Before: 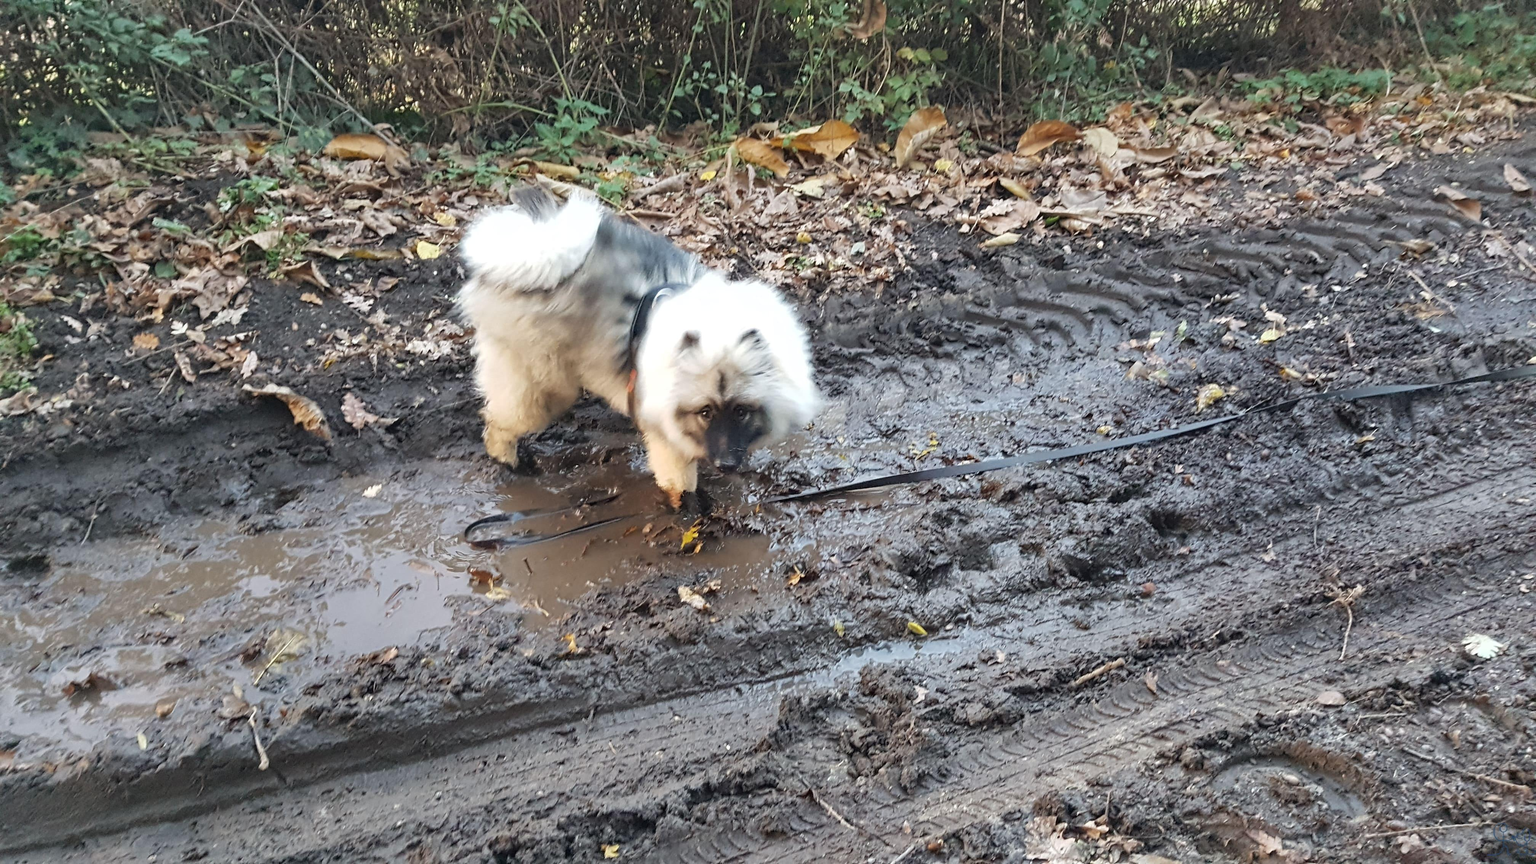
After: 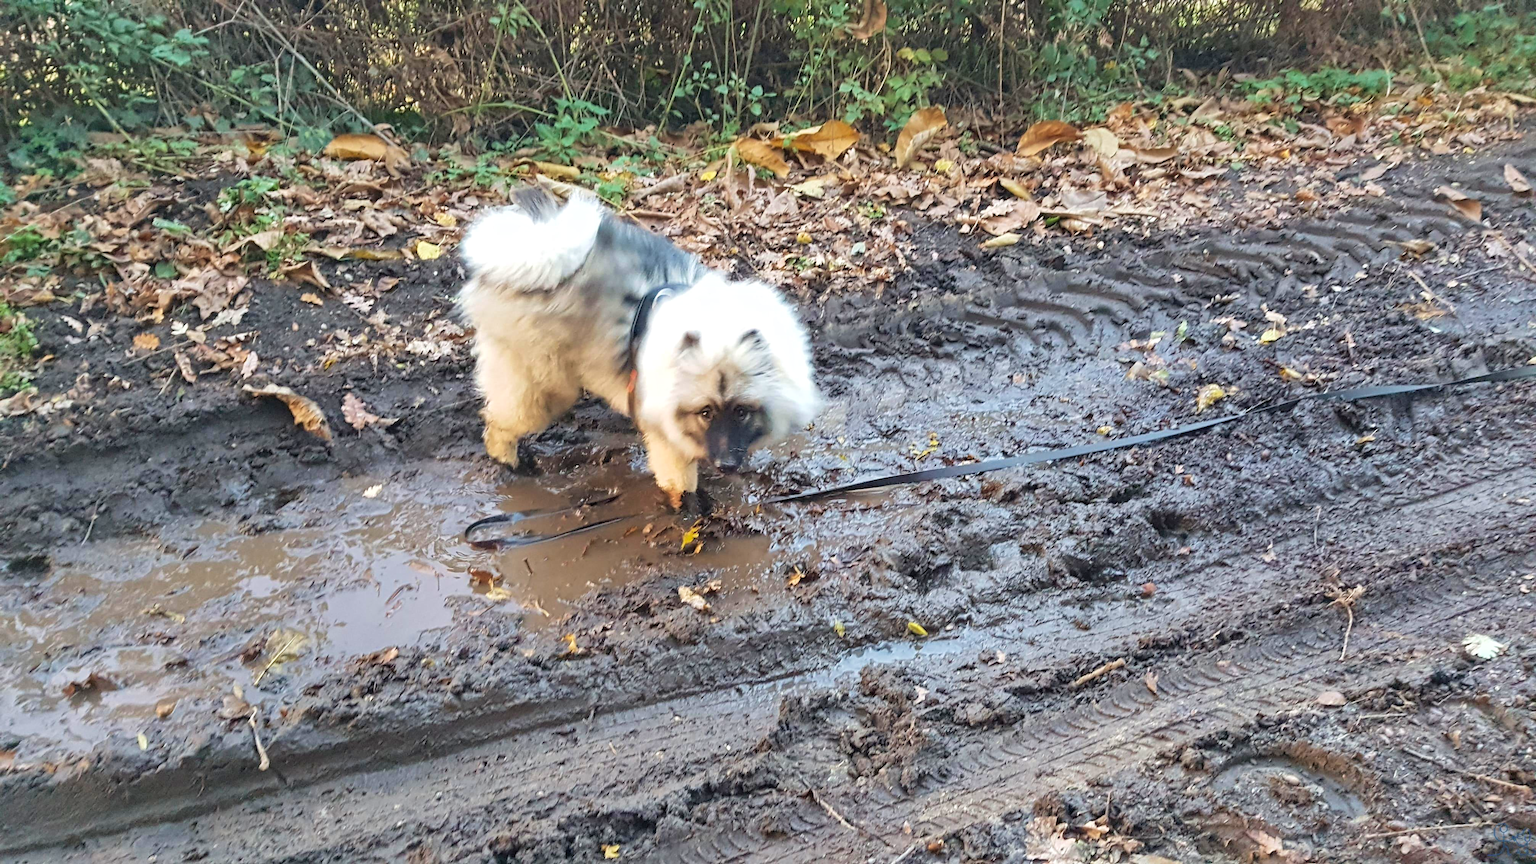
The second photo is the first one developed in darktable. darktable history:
velvia: on, module defaults
local contrast: mode bilateral grid, contrast 28, coarseness 16, detail 115%, midtone range 0.2
contrast brightness saturation: brightness 0.09, saturation 0.19
